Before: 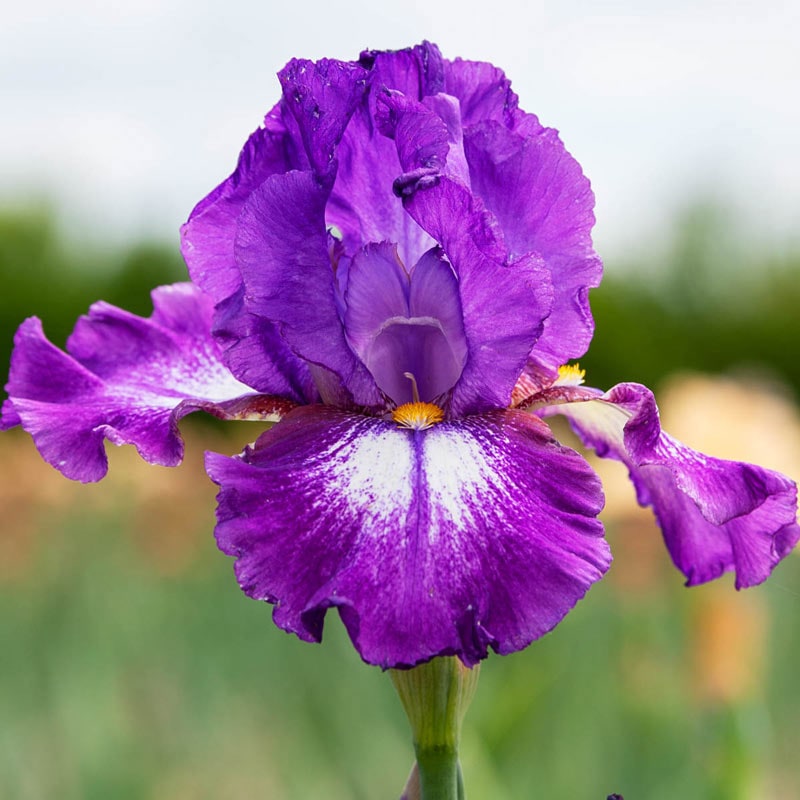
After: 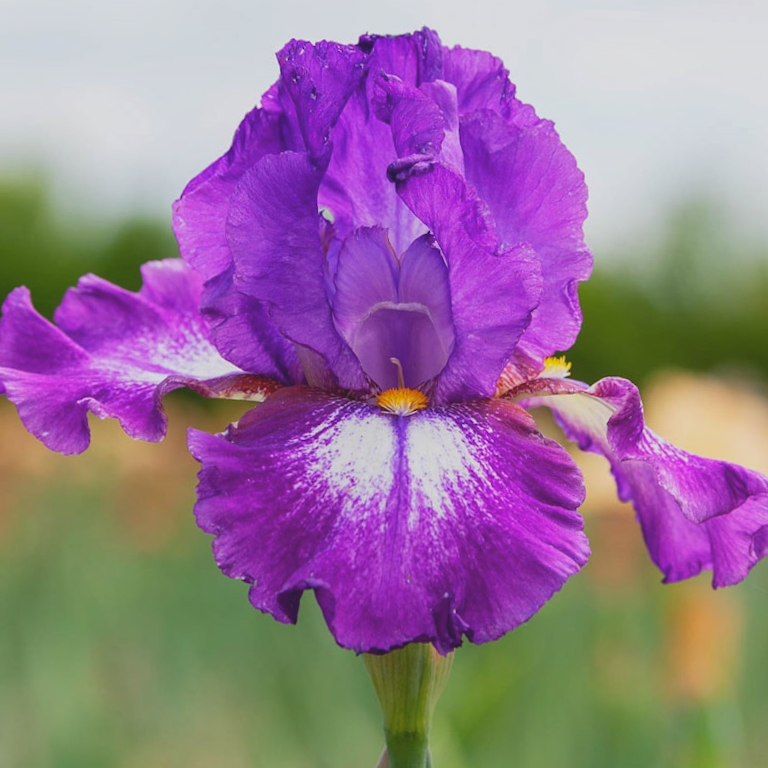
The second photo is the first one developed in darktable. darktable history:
color correction: saturation 0.8
contrast brightness saturation: contrast -0.19, saturation 0.19
local contrast: mode bilateral grid, contrast 100, coarseness 100, detail 91%, midtone range 0.2
crop and rotate: angle -2.38°
